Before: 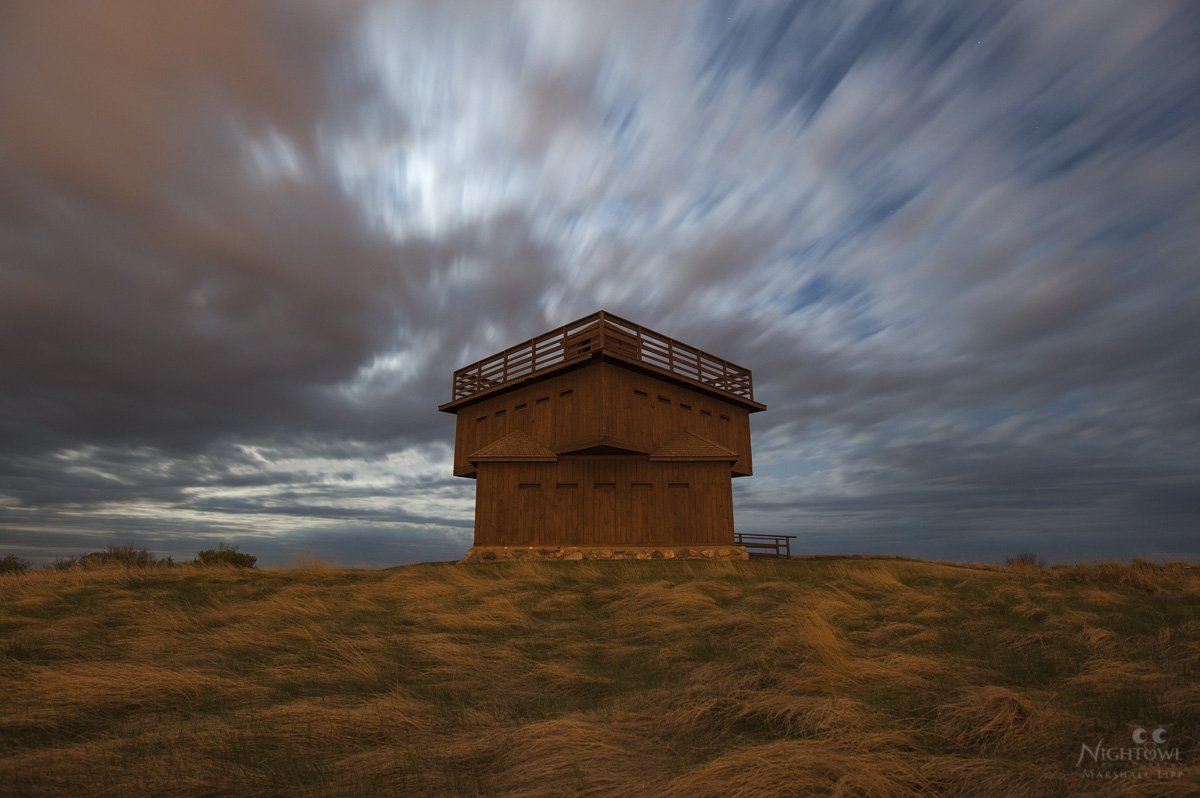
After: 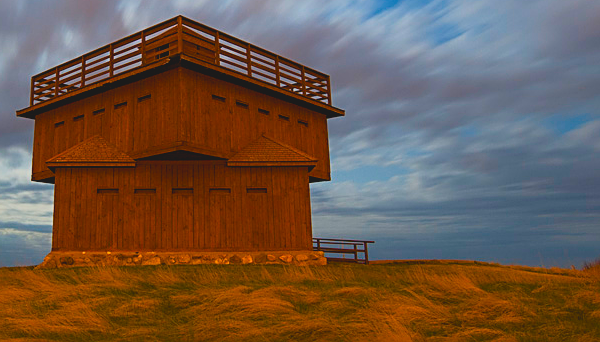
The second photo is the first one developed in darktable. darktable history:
base curve: curves: ch0 [(0, 0) (0.088, 0.125) (0.176, 0.251) (0.354, 0.501) (0.613, 0.749) (1, 0.877)]
crop: left 35.188%, top 37.031%, right 14.763%, bottom 20.081%
contrast brightness saturation: contrast -0.183, saturation 0.186
color balance rgb: perceptual saturation grading › global saturation 20%, perceptual saturation grading › highlights -24.734%, perceptual saturation grading › shadows 50.368%, global vibrance 9.774%
color calibration: illuminant same as pipeline (D50), adaptation none (bypass), x 0.332, y 0.335, temperature 5024.22 K
exposure: compensate highlight preservation false
sharpen: amount 0.493
